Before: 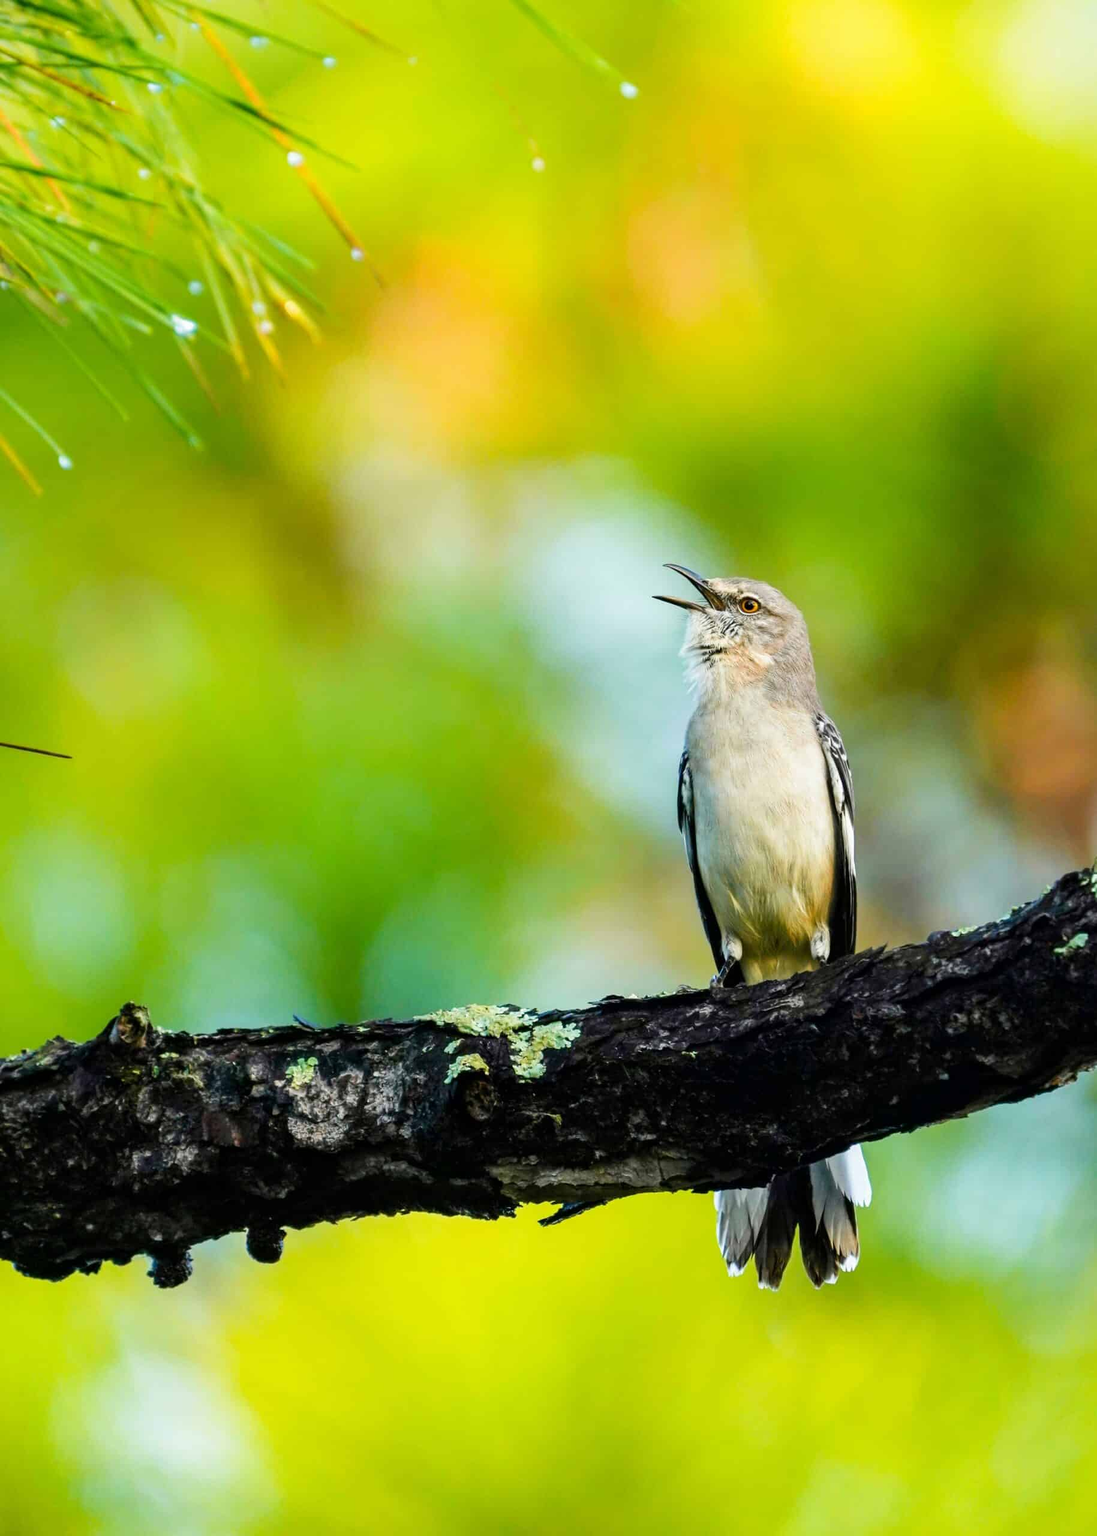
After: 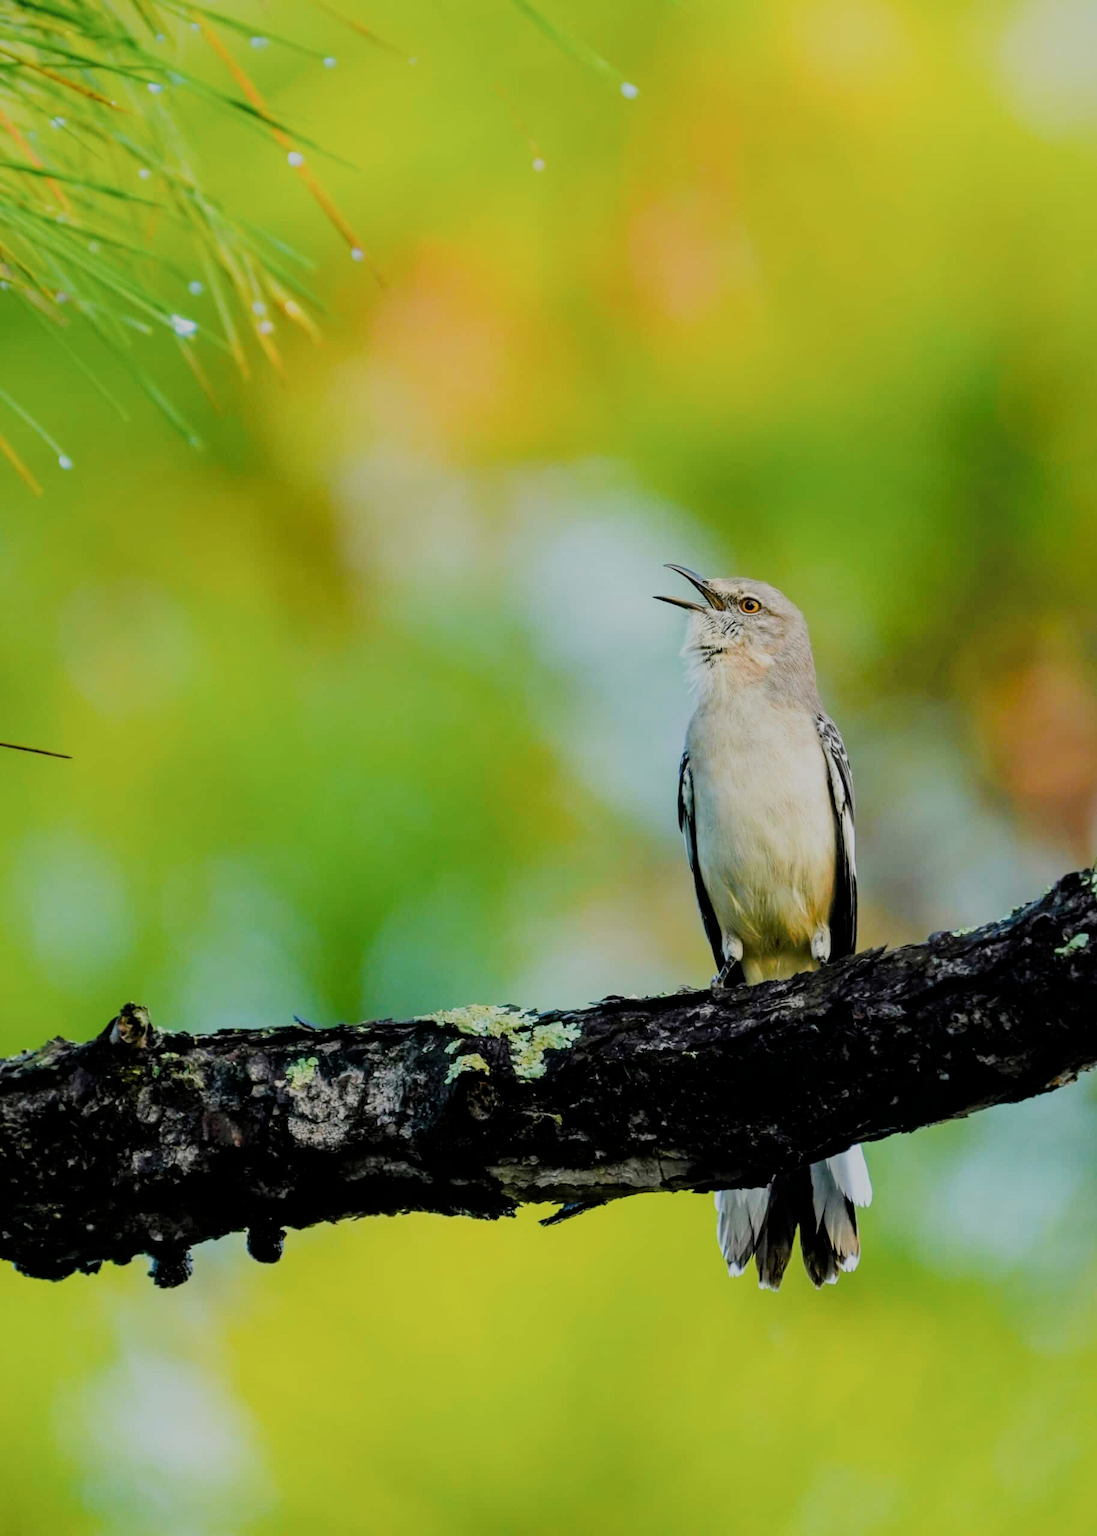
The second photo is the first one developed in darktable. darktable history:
filmic rgb: black relative exposure -6.59 EV, white relative exposure 4.71 EV, hardness 3.13, contrast 0.805
